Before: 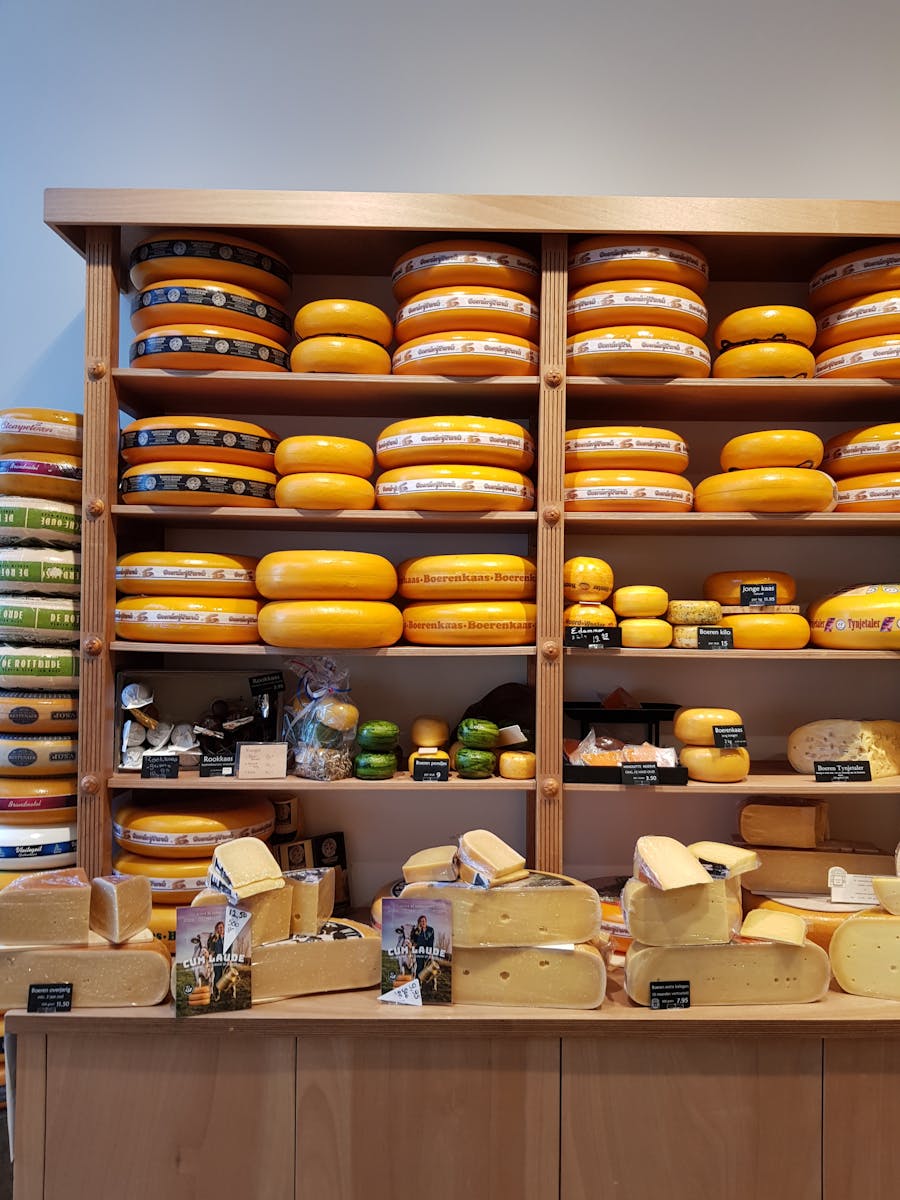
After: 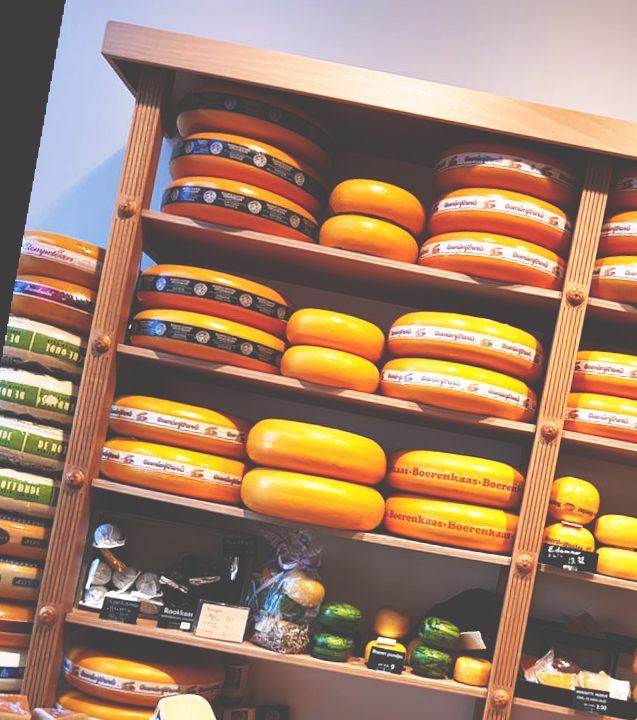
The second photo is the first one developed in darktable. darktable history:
rotate and perspective: rotation 5.12°, automatic cropping off
base curve: curves: ch0 [(0, 0.036) (0.007, 0.037) (0.604, 0.887) (1, 1)], preserve colors none
exposure: black level correction -0.028, compensate highlight preservation false
crop and rotate: angle -4.99°, left 2.122%, top 6.945%, right 27.566%, bottom 30.519%
levels: levels [0, 0.498, 1]
graduated density: density 0.38 EV, hardness 21%, rotation -6.11°, saturation 32%
